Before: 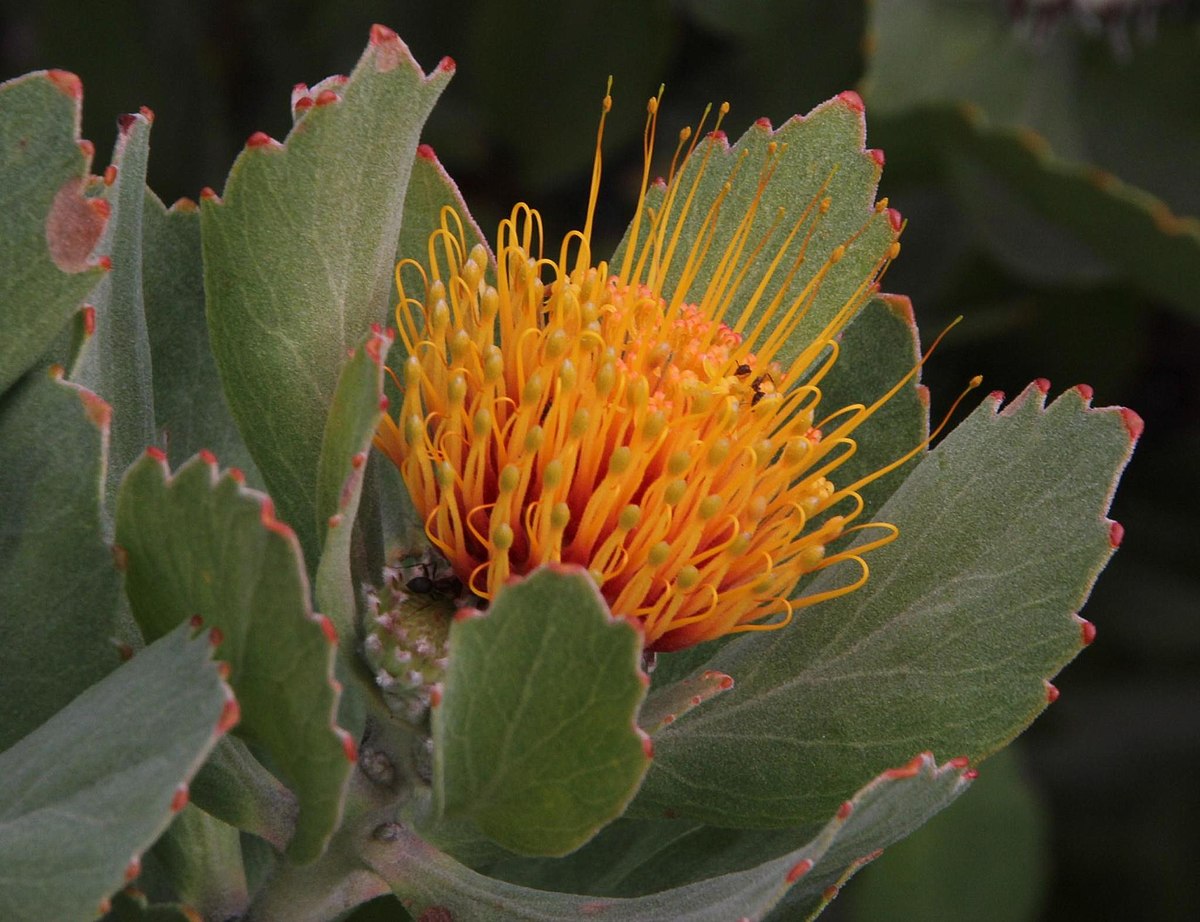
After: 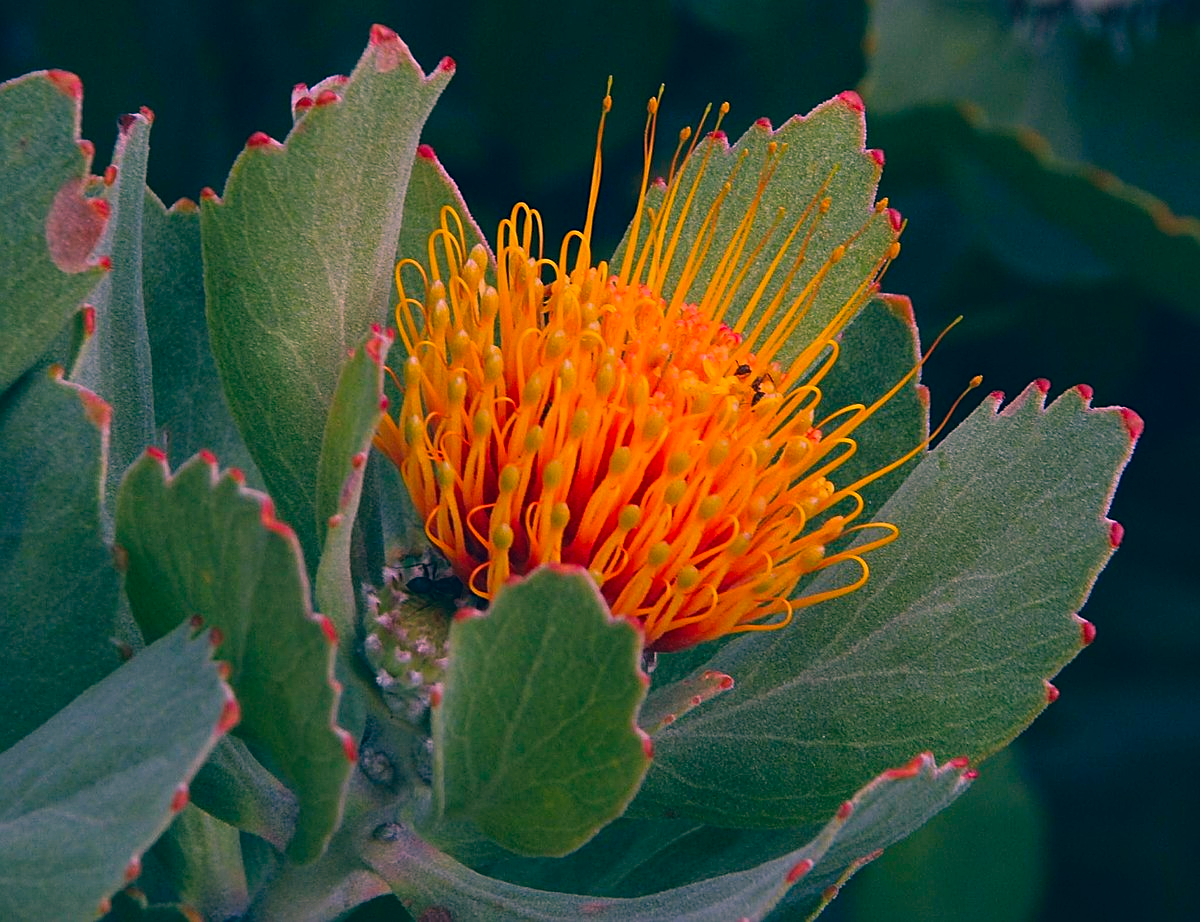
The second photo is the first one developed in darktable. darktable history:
color correction: highlights a* 16.78, highlights b* 0.248, shadows a* -15.12, shadows b* -14.12, saturation 1.47
sharpen: on, module defaults
